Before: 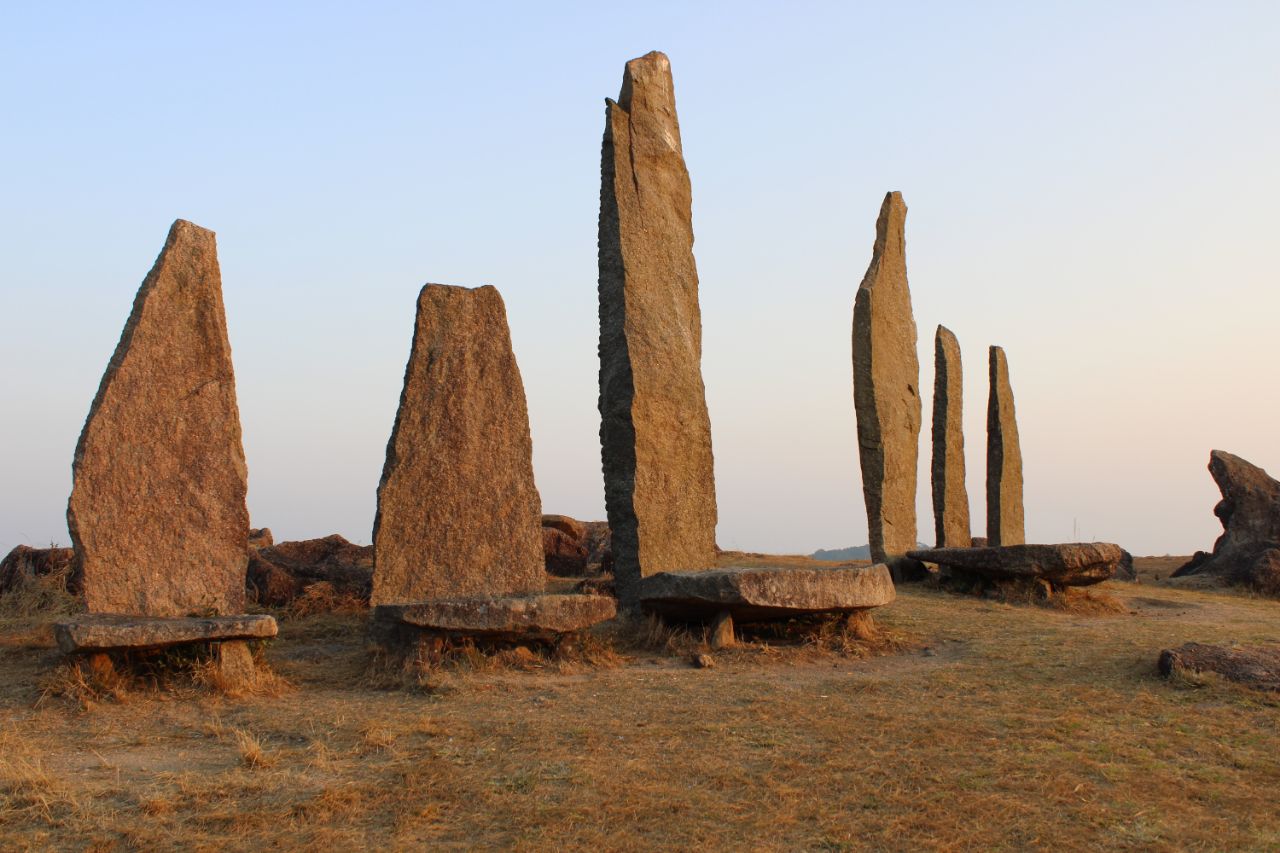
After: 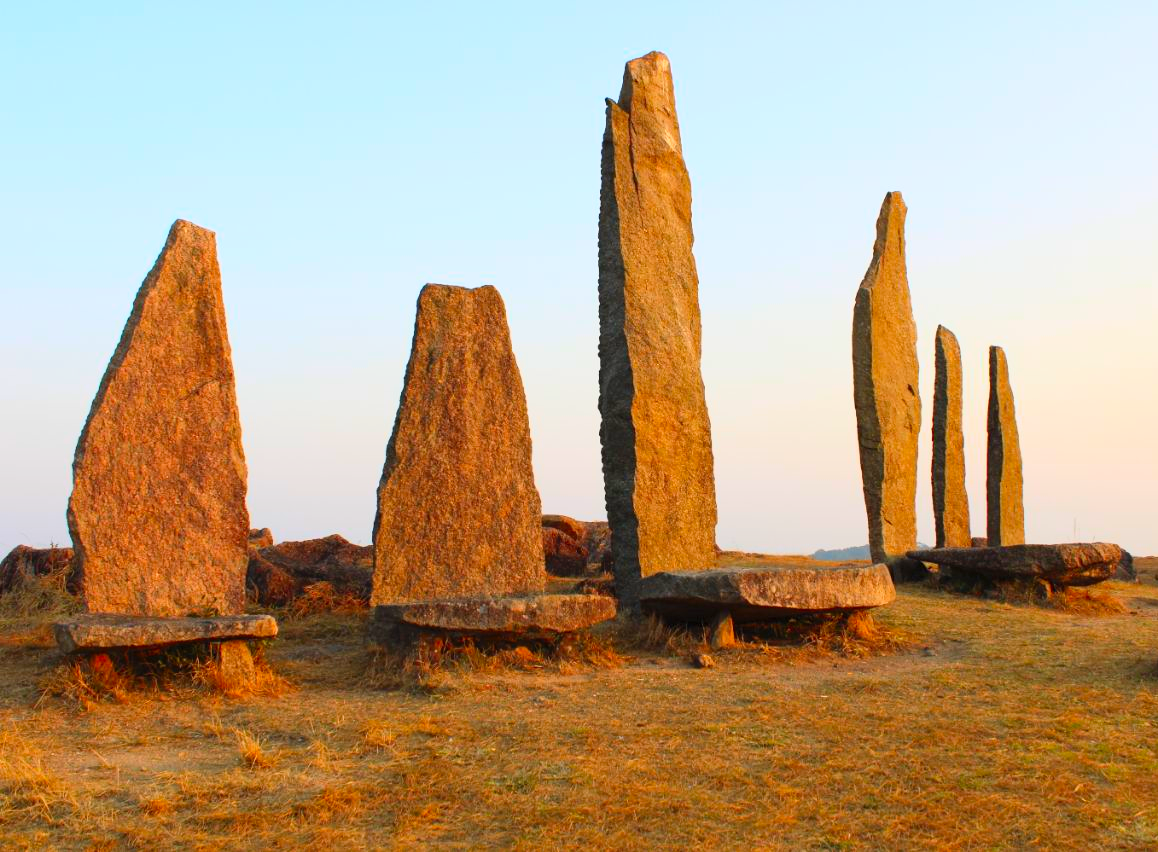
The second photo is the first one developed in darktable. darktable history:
crop: right 9.509%, bottom 0.031%
contrast brightness saturation: contrast 0.2, brightness 0.2, saturation 0.8
